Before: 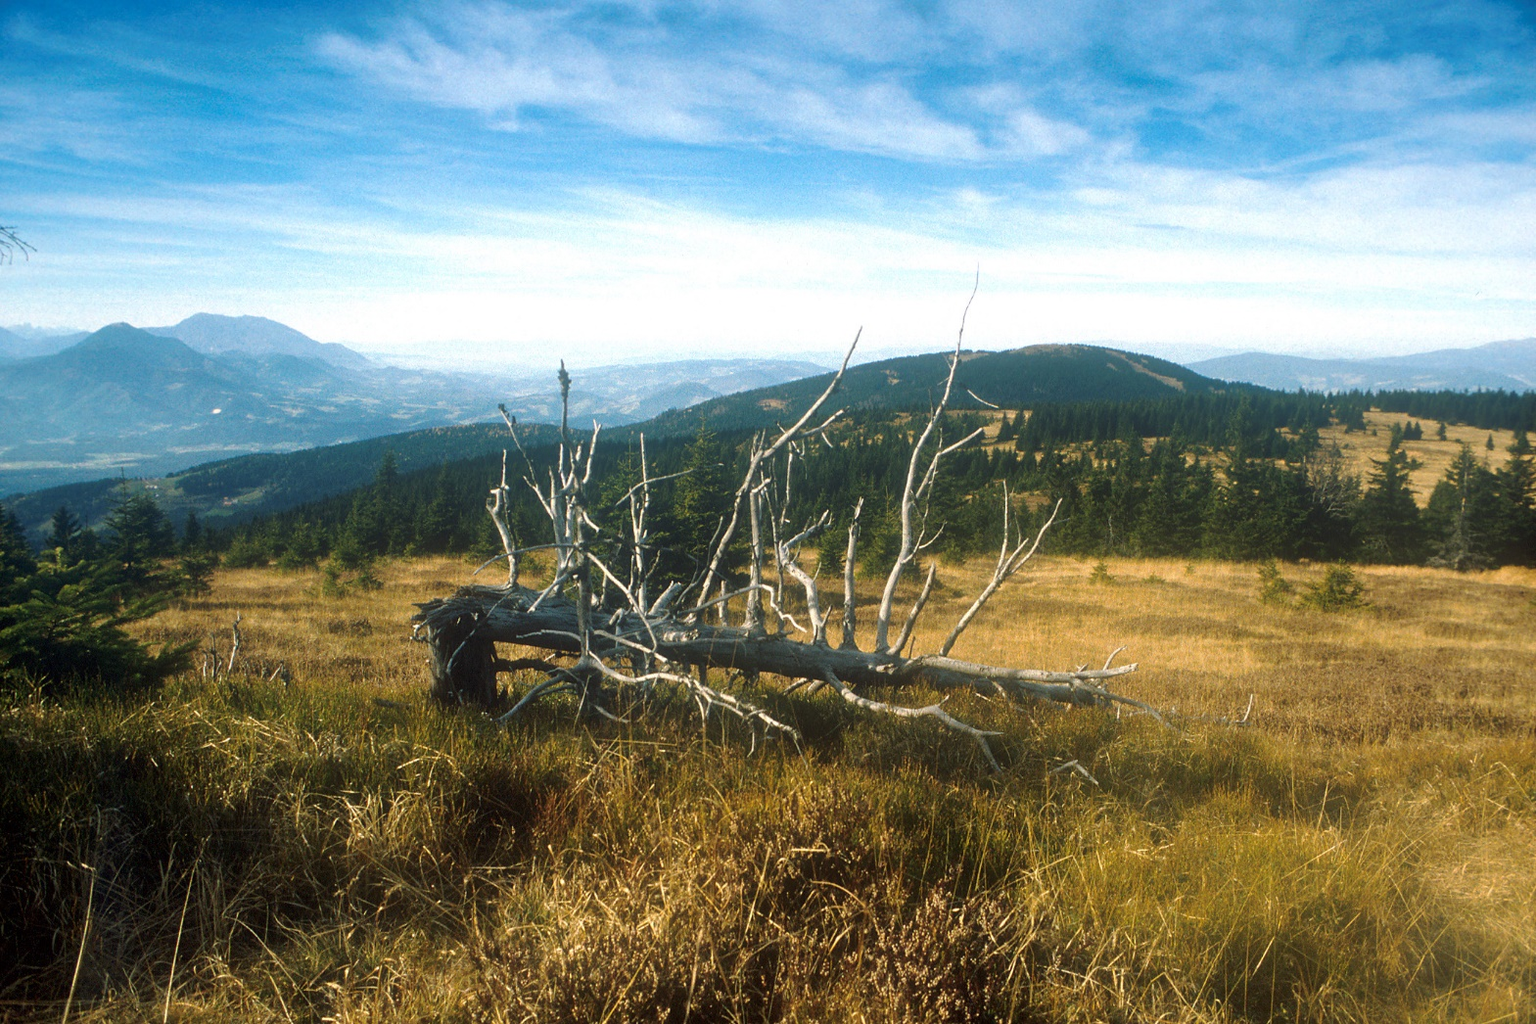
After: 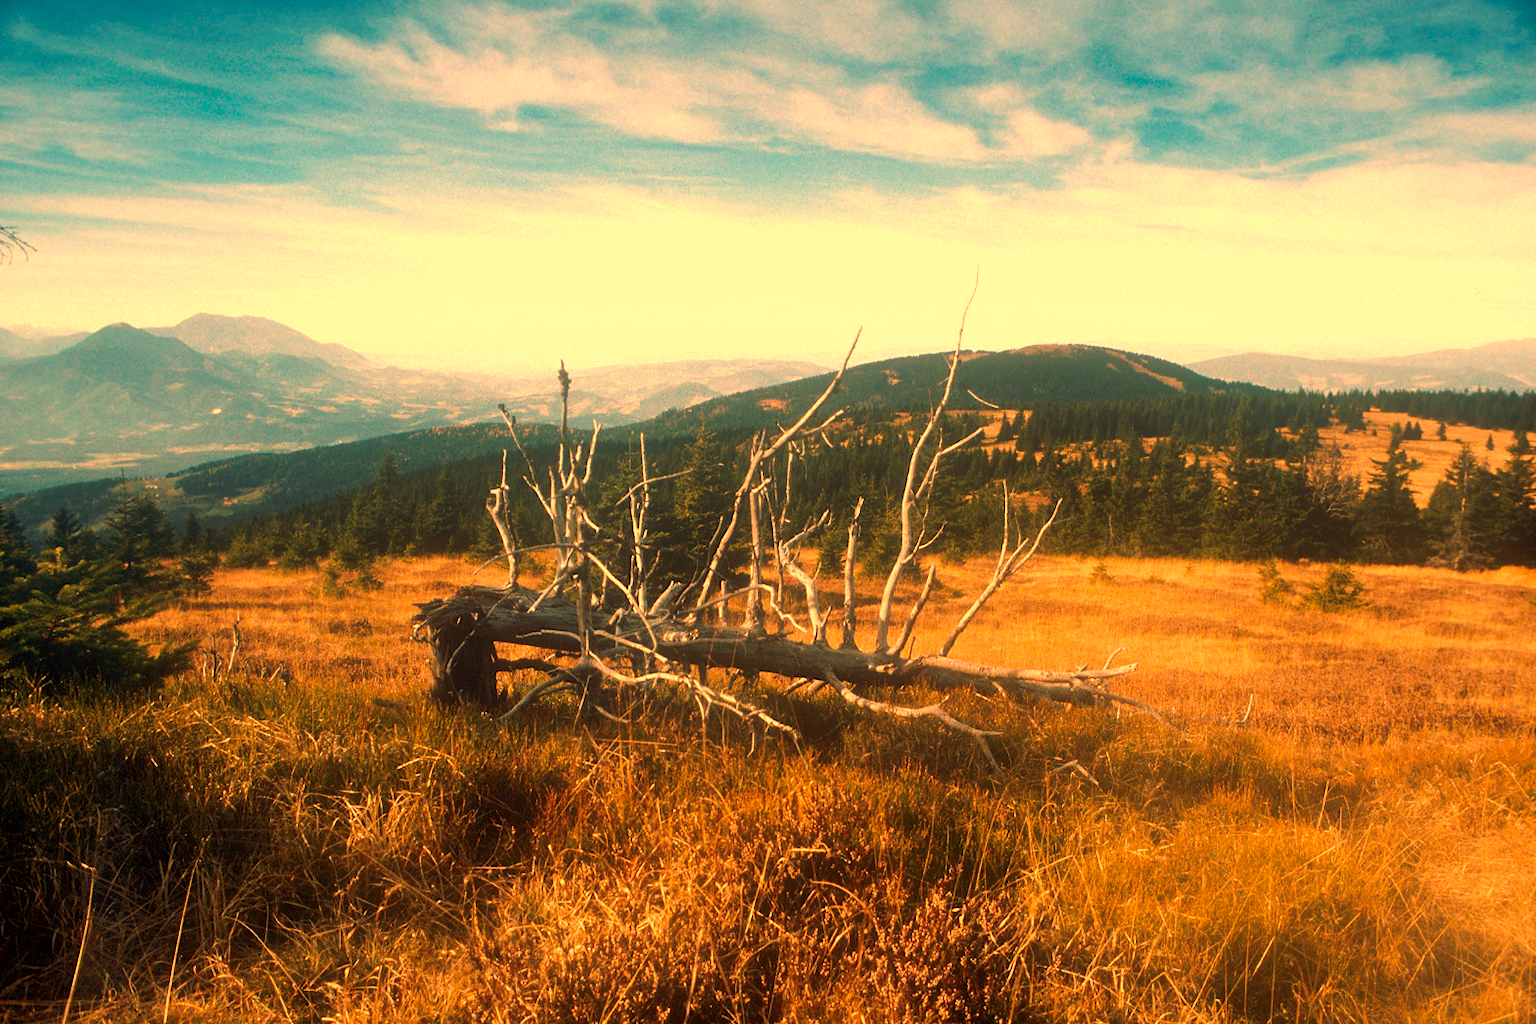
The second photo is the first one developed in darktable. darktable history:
white balance: red 1.467, blue 0.684
contrast brightness saturation: saturation 0.1
